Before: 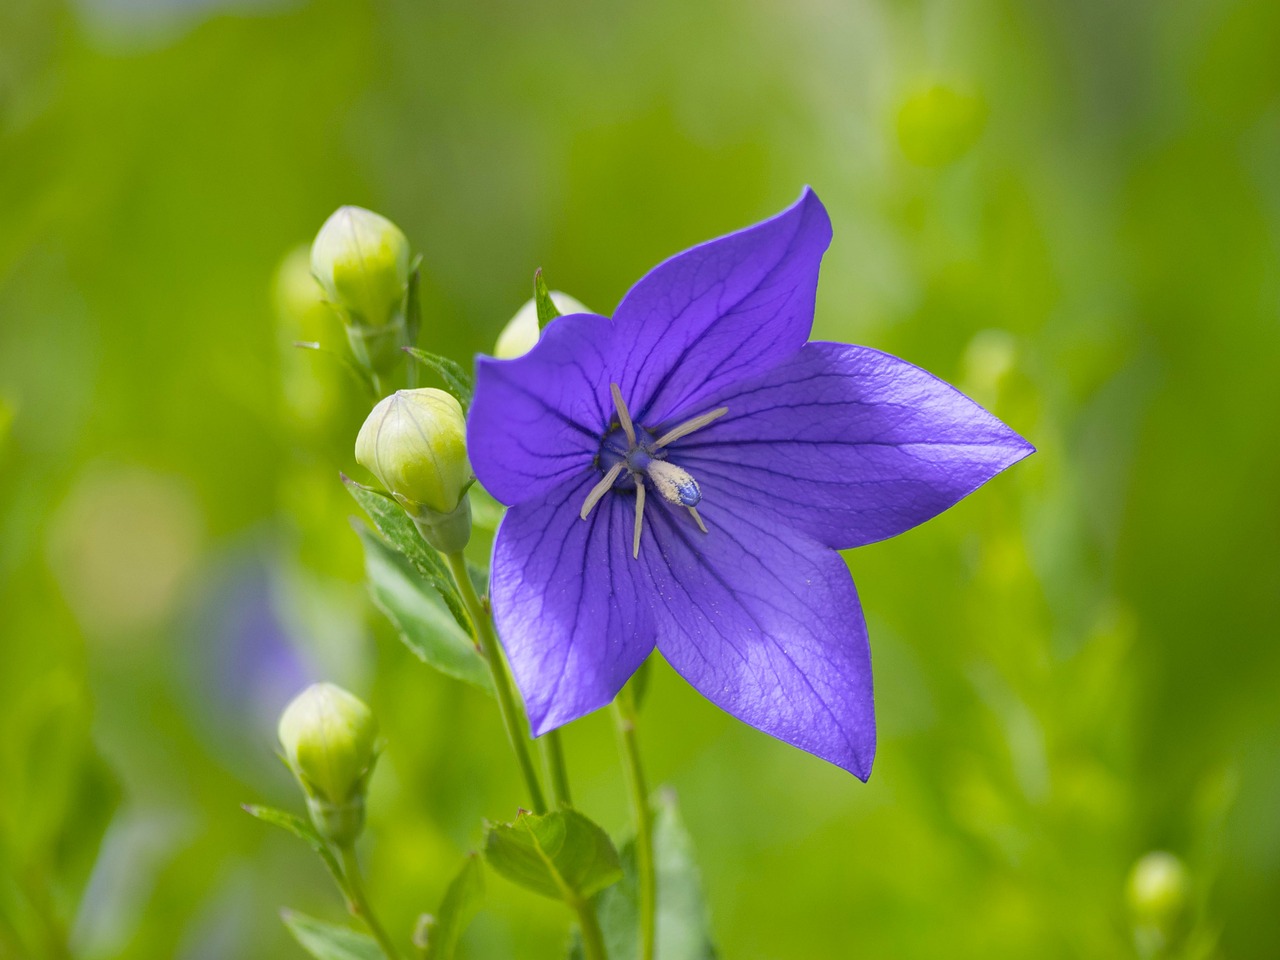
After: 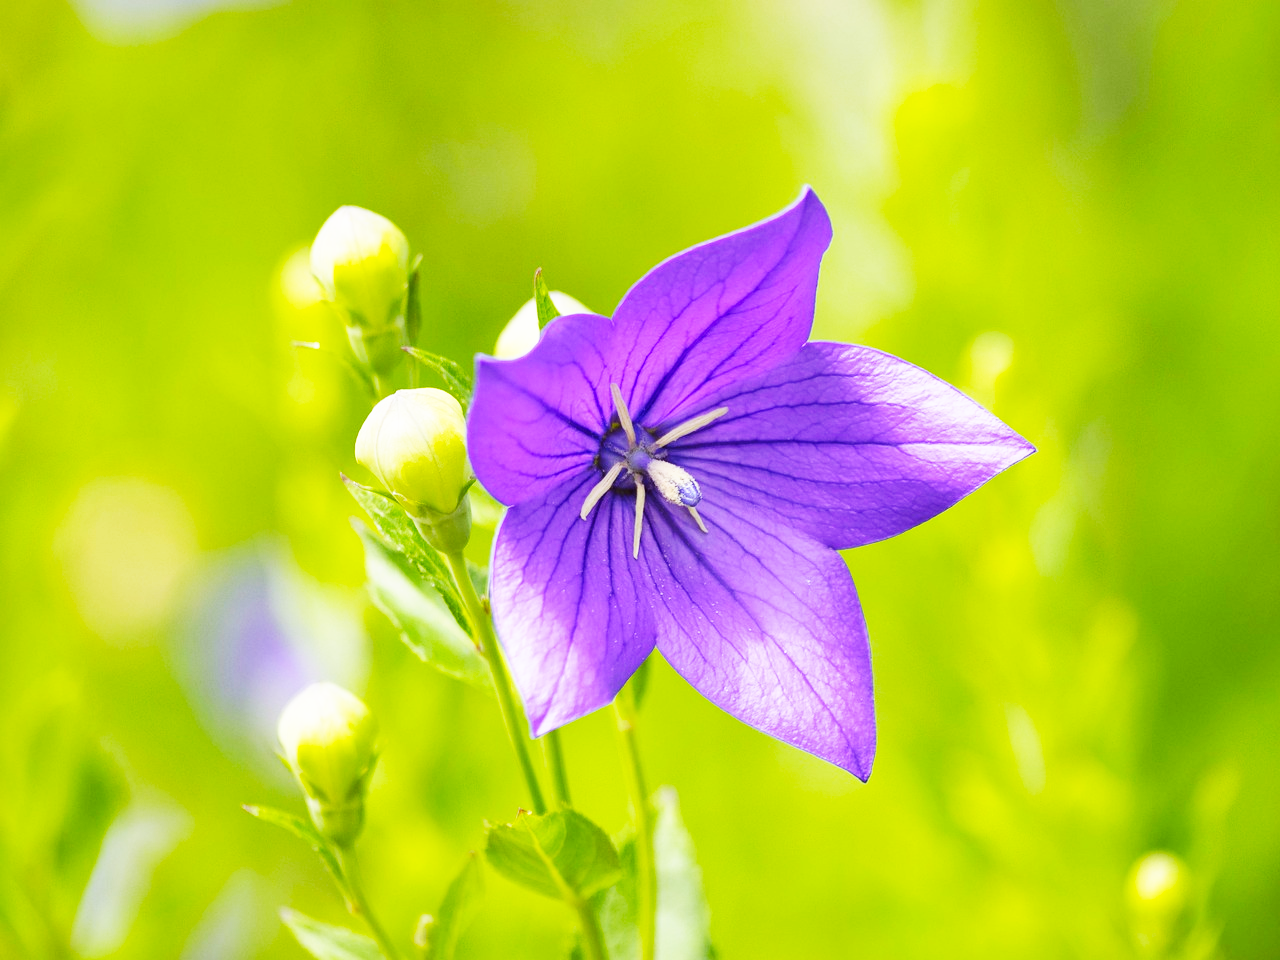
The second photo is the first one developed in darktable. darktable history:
white balance: red 0.984, blue 1.059
color balance: lift [1.005, 1.002, 0.998, 0.998], gamma [1, 1.021, 1.02, 0.979], gain [0.923, 1.066, 1.056, 0.934]
base curve: curves: ch0 [(0, 0) (0.007, 0.004) (0.027, 0.03) (0.046, 0.07) (0.207, 0.54) (0.442, 0.872) (0.673, 0.972) (1, 1)], preserve colors none
